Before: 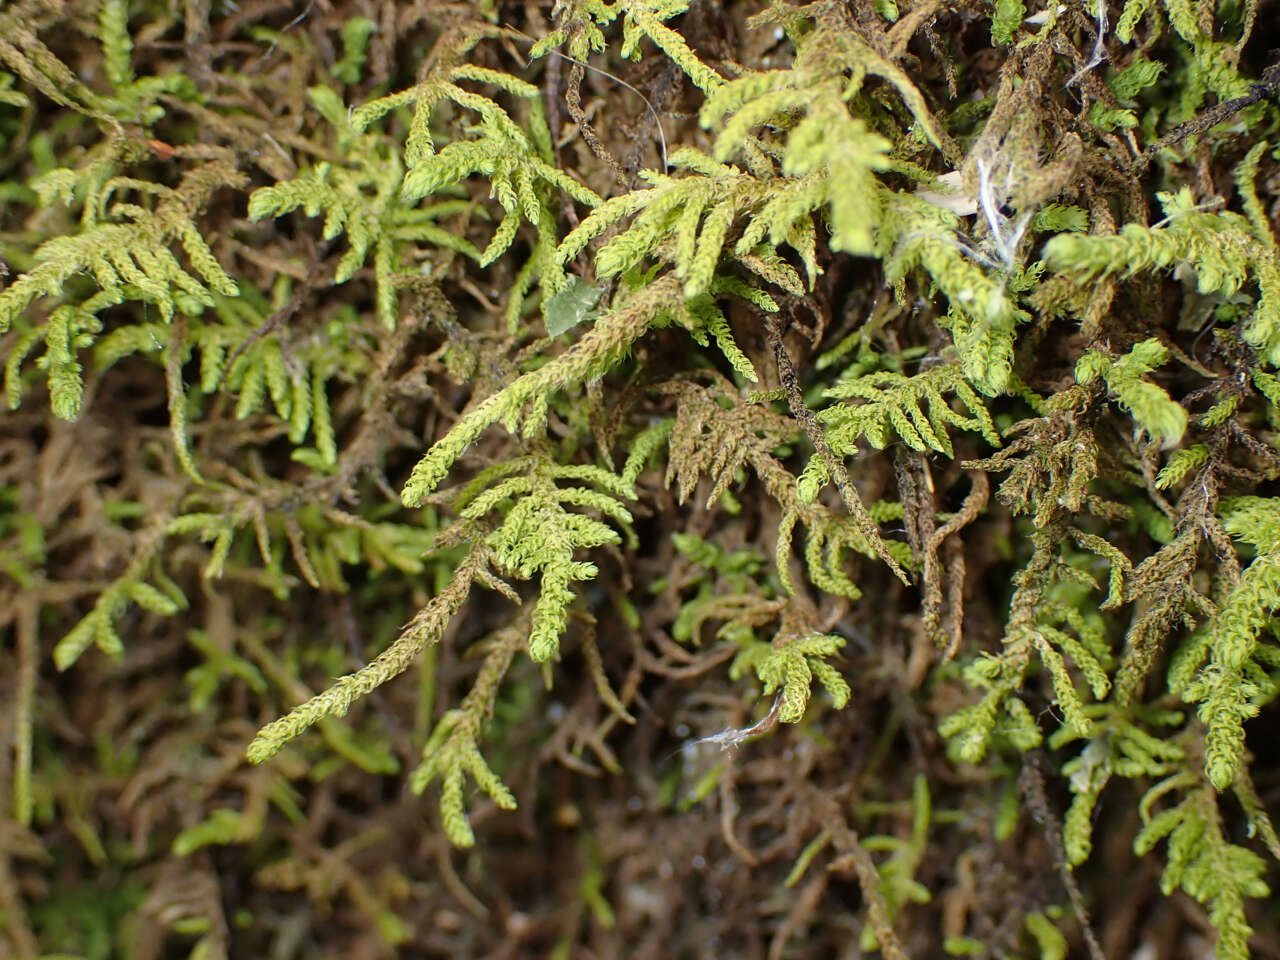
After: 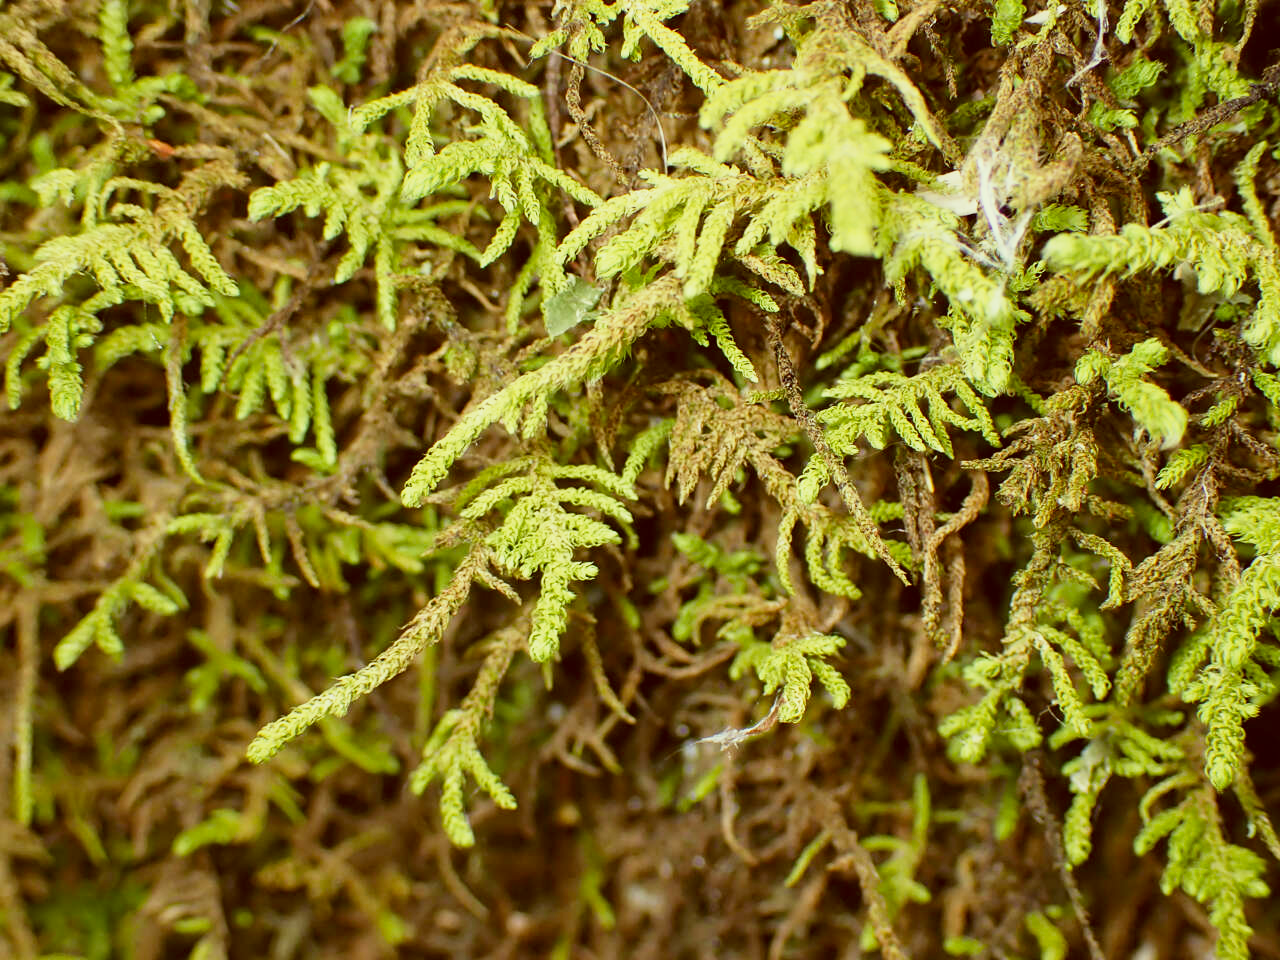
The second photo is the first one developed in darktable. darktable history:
color correction: highlights a* -5.94, highlights b* 9.48, shadows a* 10.12, shadows b* 23.94
base curve: curves: ch0 [(0, 0) (0.088, 0.125) (0.176, 0.251) (0.354, 0.501) (0.613, 0.749) (1, 0.877)], preserve colors none
